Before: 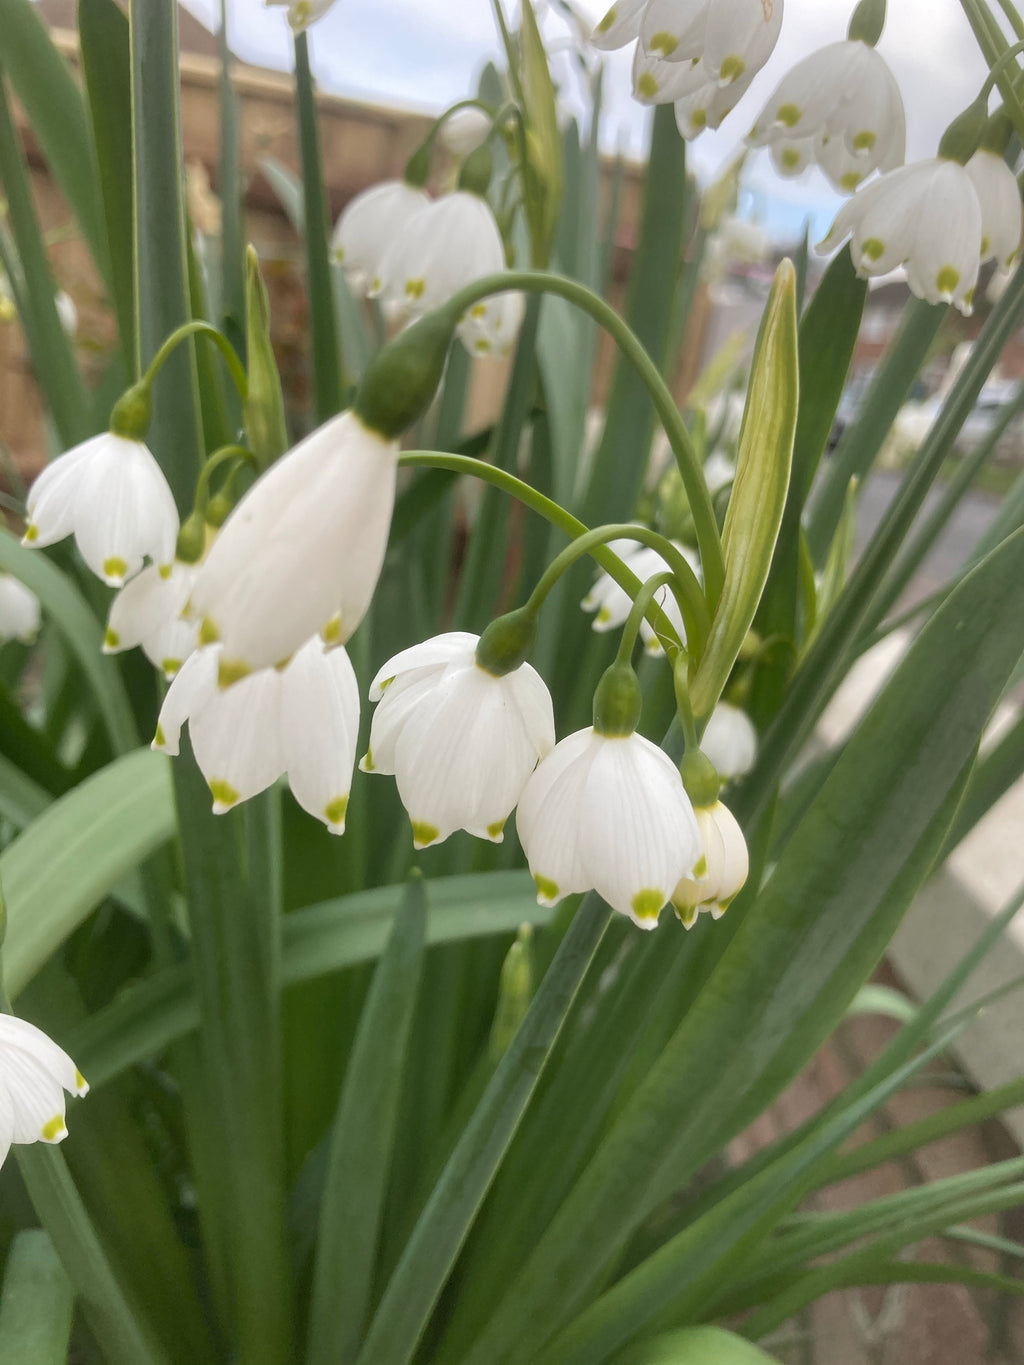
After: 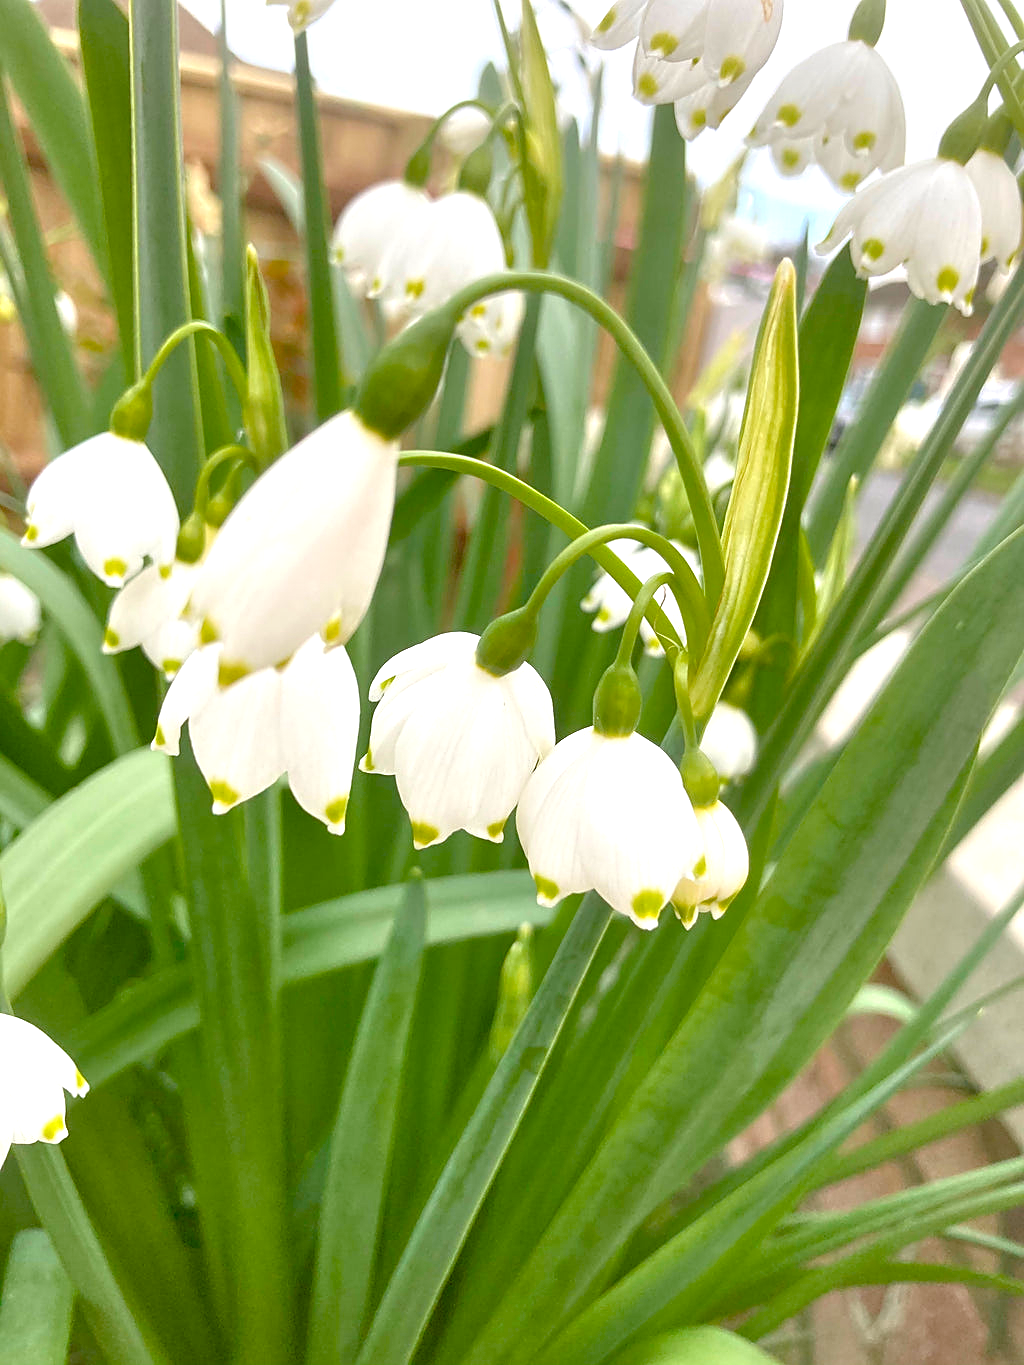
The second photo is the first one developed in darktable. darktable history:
white balance: emerald 1
exposure: compensate highlight preservation false
color balance rgb: linear chroma grading › shadows -2.2%, linear chroma grading › highlights -15%, linear chroma grading › global chroma -10%, linear chroma grading › mid-tones -10%, perceptual saturation grading › global saturation 45%, perceptual saturation grading › highlights -50%, perceptual saturation grading › shadows 30%, perceptual brilliance grading › global brilliance 18%, global vibrance 45%
tone equalizer: -8 EV 1 EV, -7 EV 1 EV, -6 EV 1 EV, -5 EV 1 EV, -4 EV 1 EV, -3 EV 0.75 EV, -2 EV 0.5 EV, -1 EV 0.25 EV
sharpen: on, module defaults
